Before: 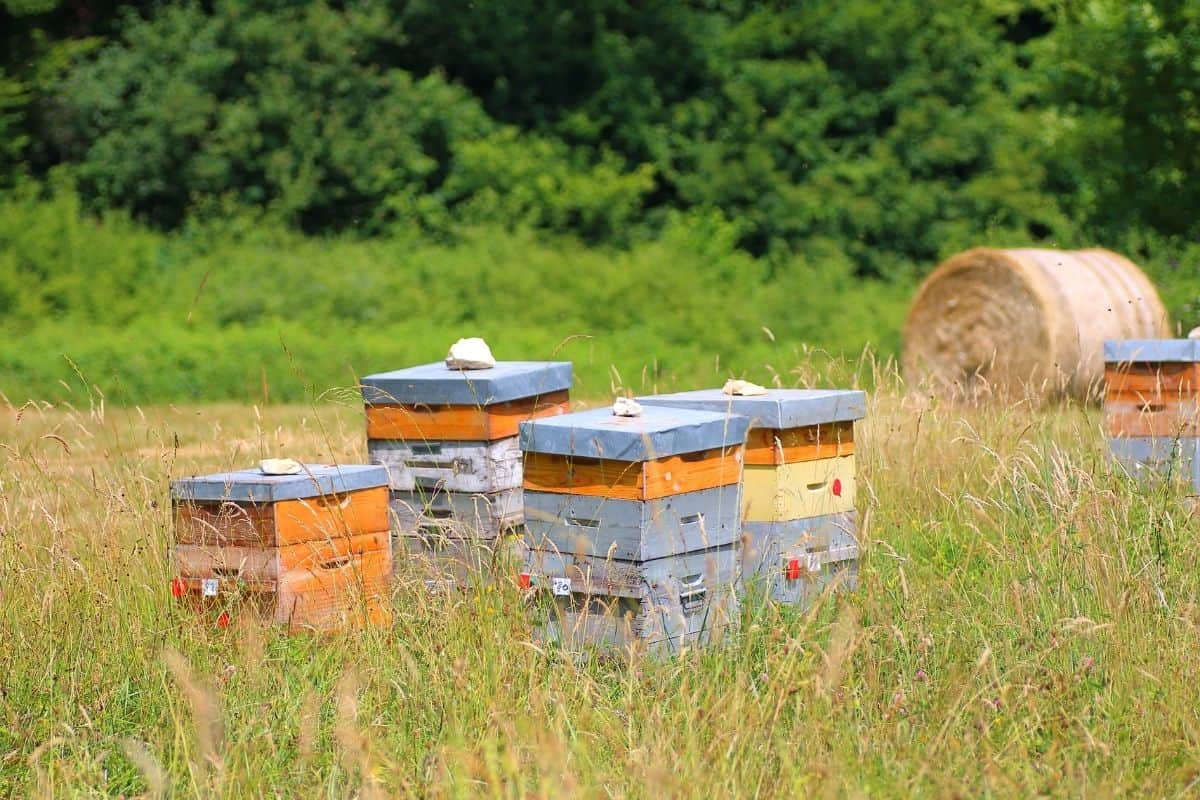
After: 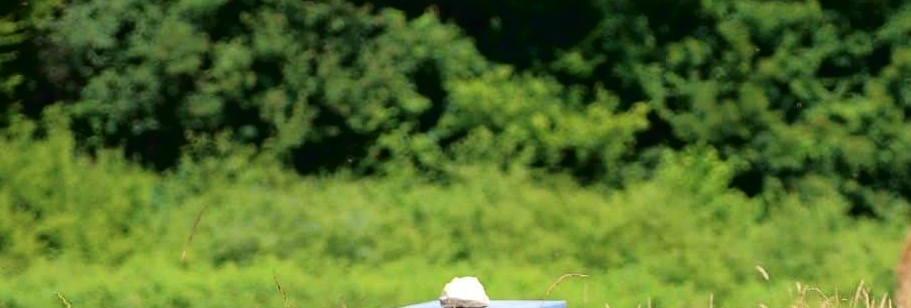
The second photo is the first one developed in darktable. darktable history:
crop: left 0.532%, top 7.643%, right 23.518%, bottom 53.828%
tone curve: curves: ch0 [(0, 0) (0.003, 0.007) (0.011, 0.01) (0.025, 0.018) (0.044, 0.028) (0.069, 0.034) (0.1, 0.04) (0.136, 0.051) (0.177, 0.104) (0.224, 0.161) (0.277, 0.234) (0.335, 0.316) (0.399, 0.41) (0.468, 0.487) (0.543, 0.577) (0.623, 0.679) (0.709, 0.769) (0.801, 0.854) (0.898, 0.922) (1, 1)], color space Lab, independent channels
